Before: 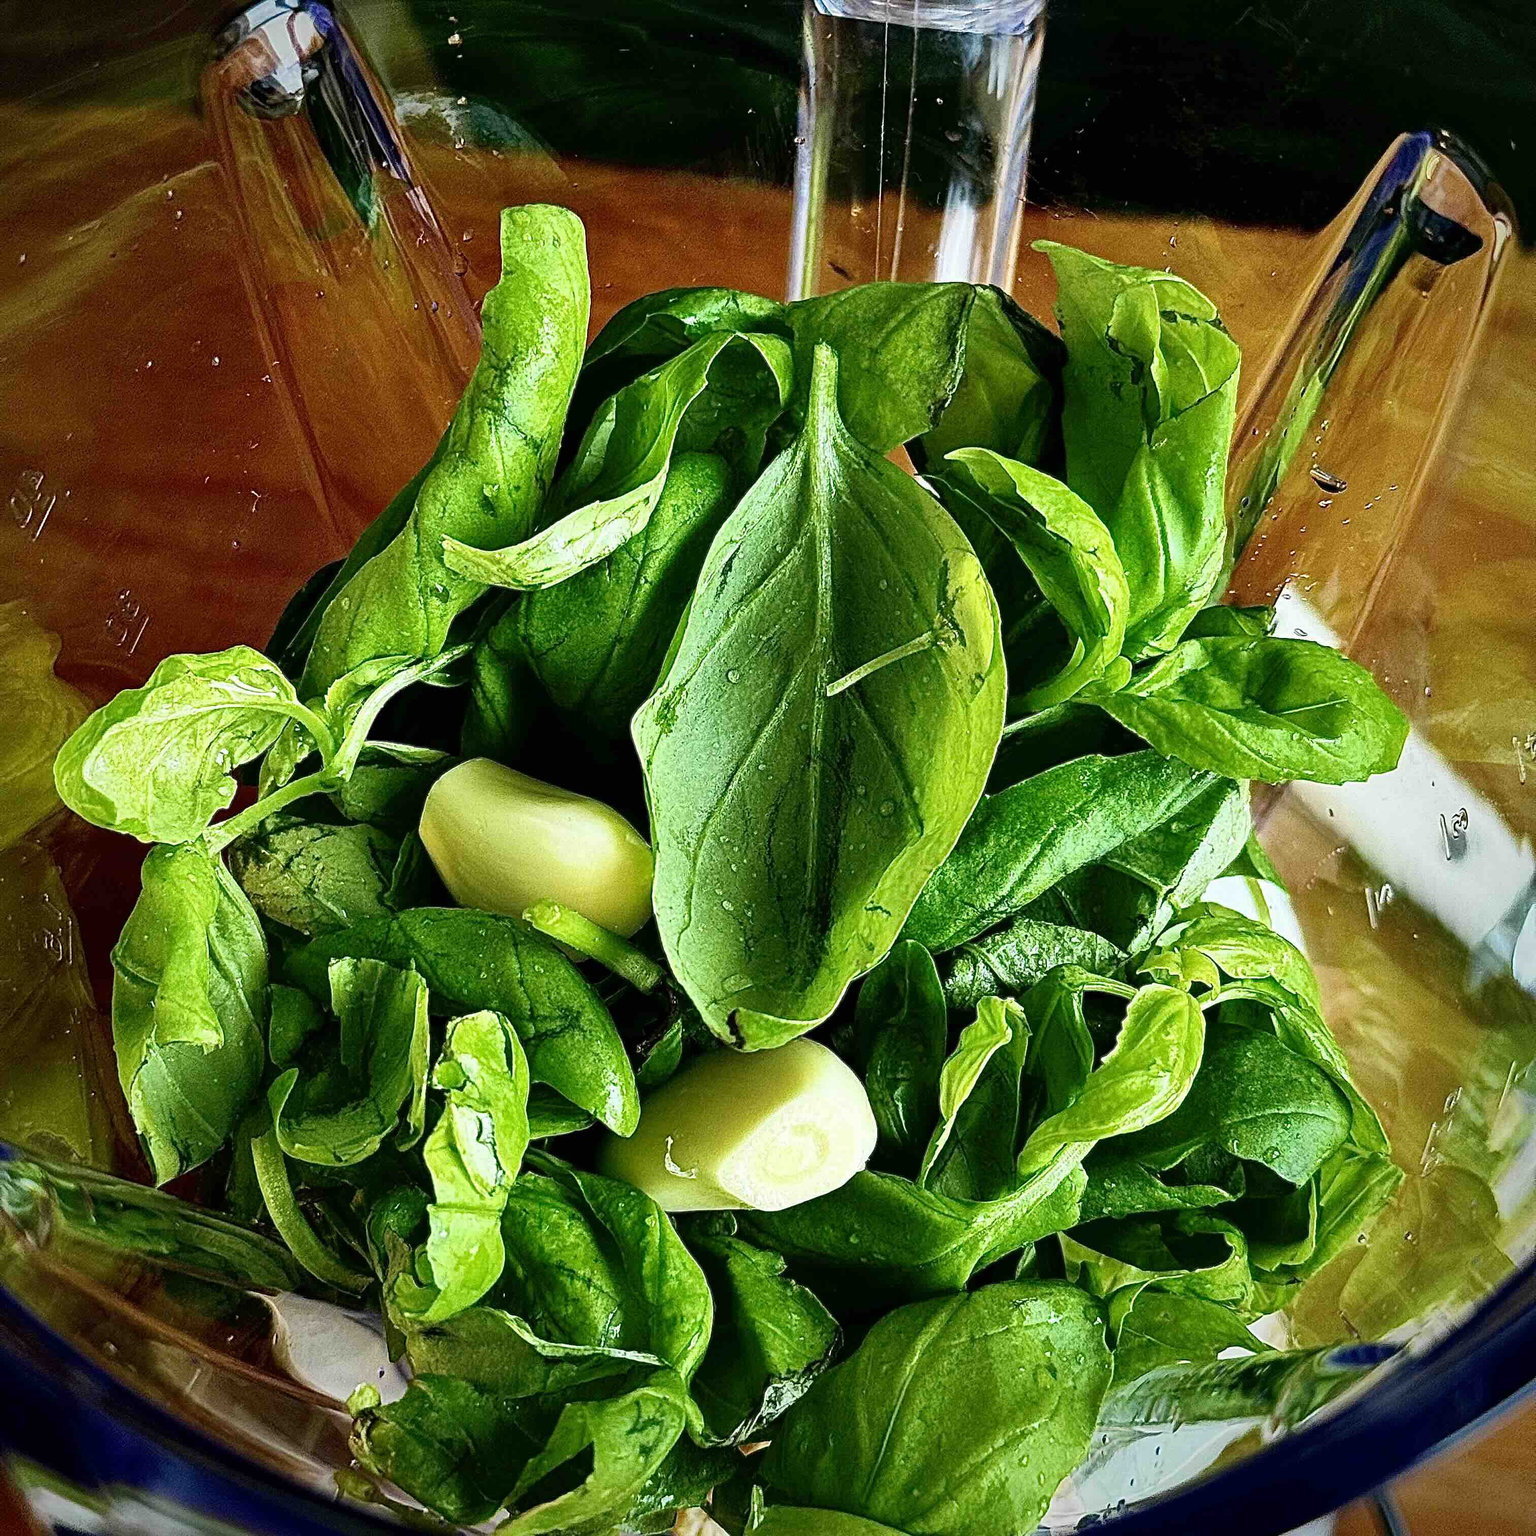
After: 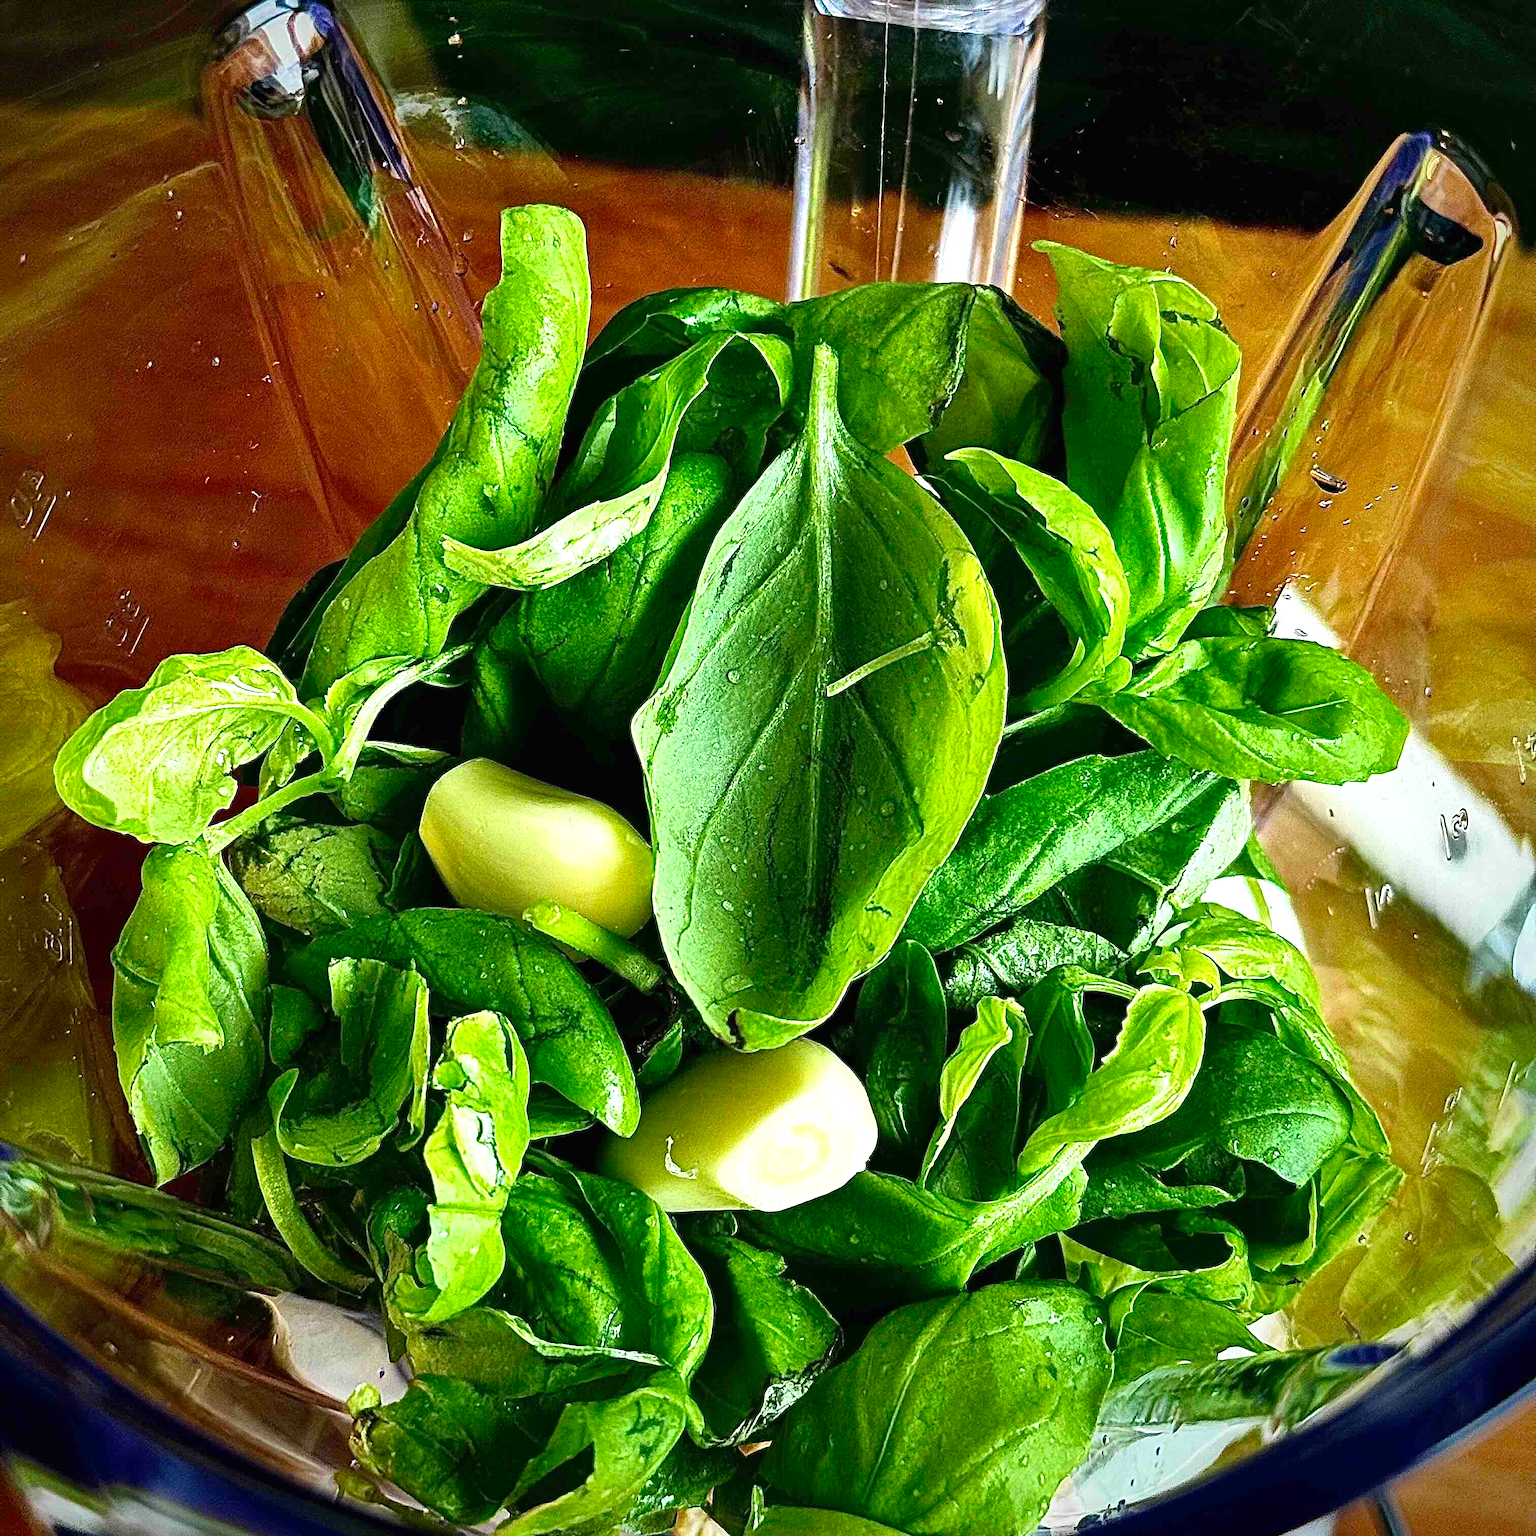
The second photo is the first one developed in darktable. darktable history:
exposure: black level correction 0, exposure 0.7 EV, compensate exposure bias true, compensate highlight preservation false
color balance: mode lift, gamma, gain (sRGB)
